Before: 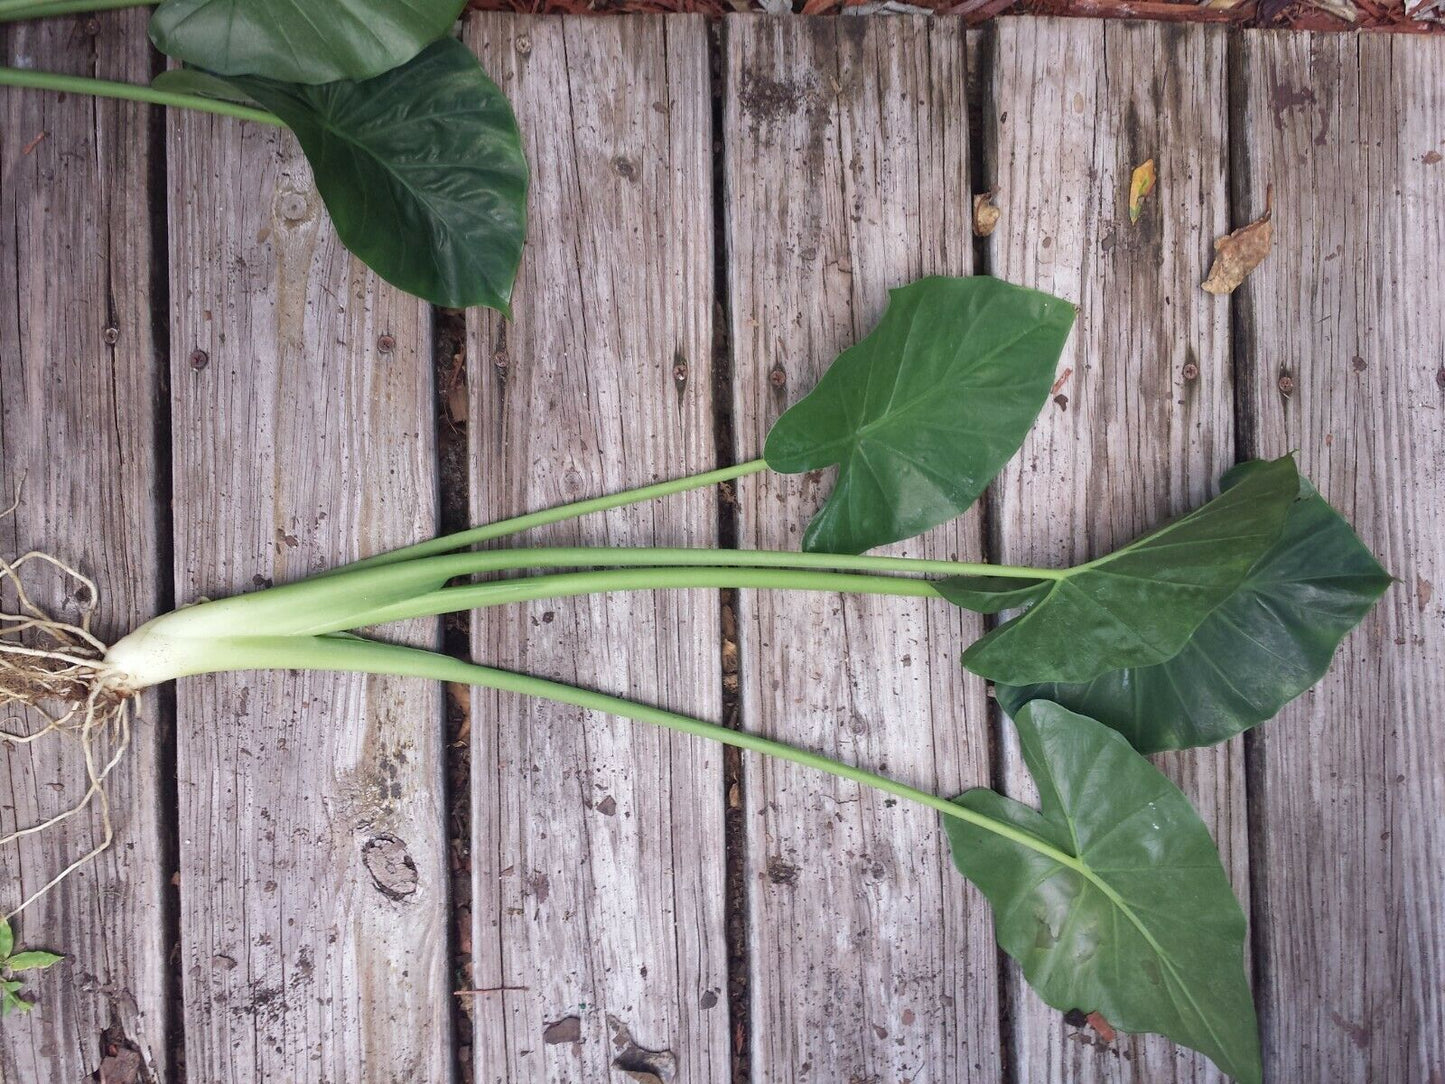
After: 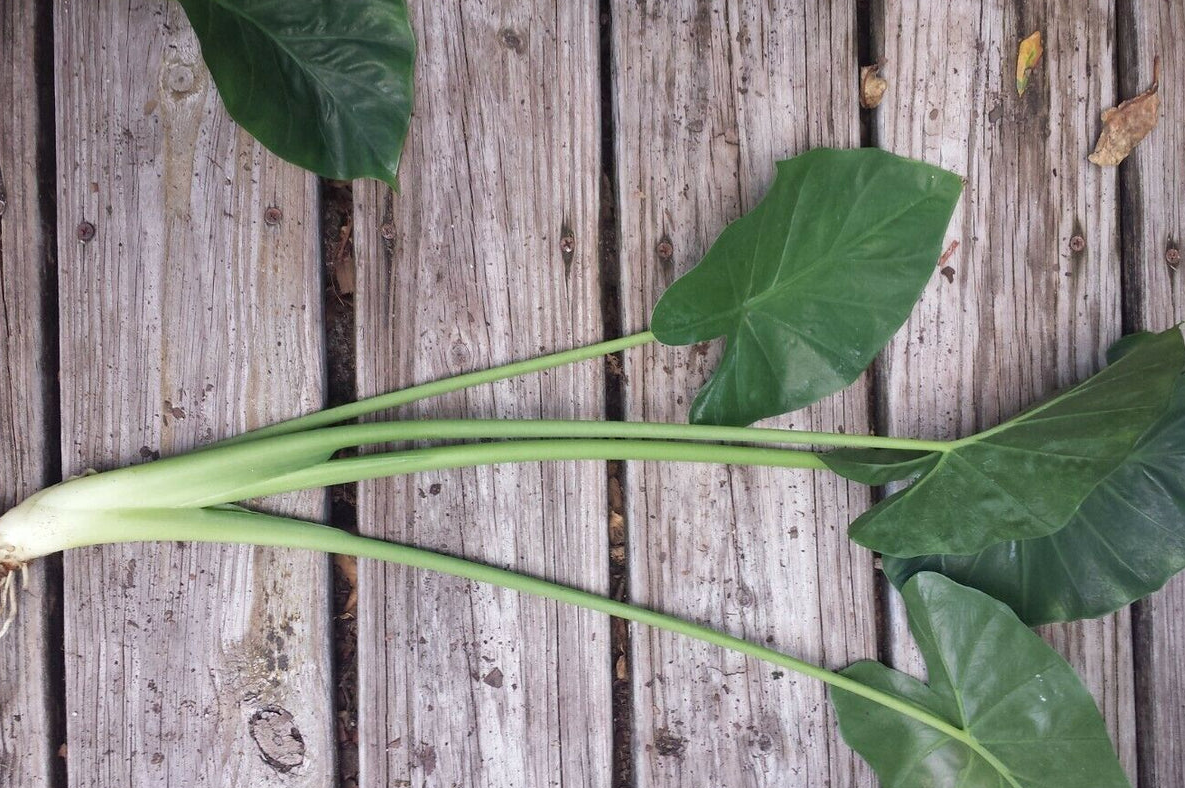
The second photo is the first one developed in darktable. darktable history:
rotate and perspective: automatic cropping original format, crop left 0, crop top 0
crop: left 7.856%, top 11.836%, right 10.12%, bottom 15.387%
